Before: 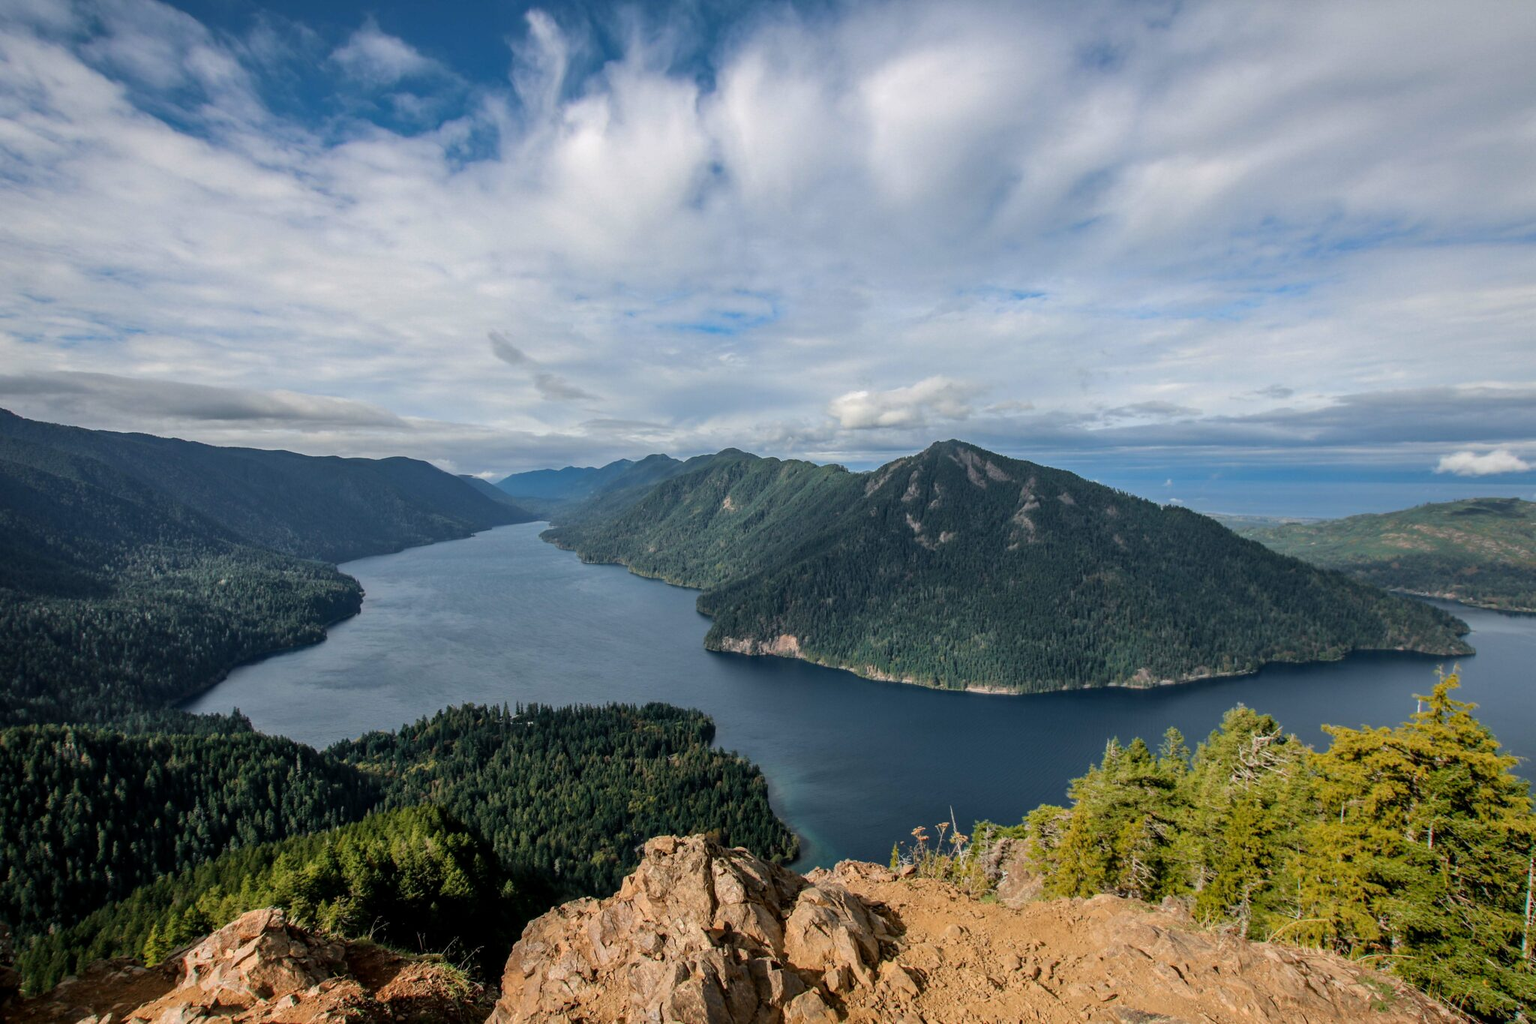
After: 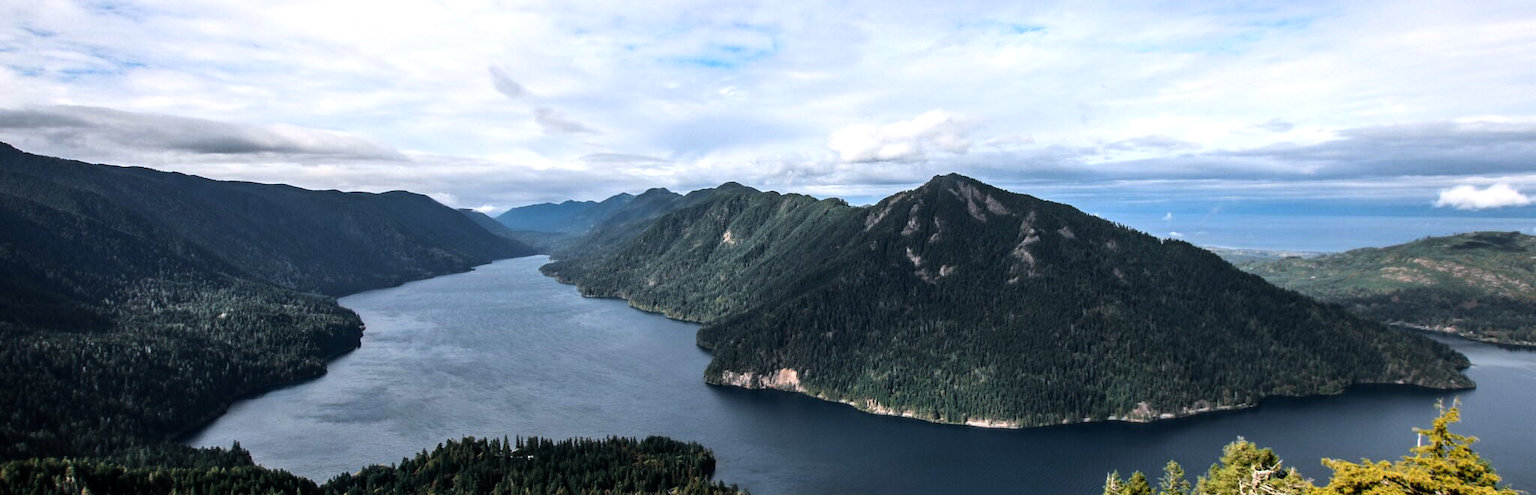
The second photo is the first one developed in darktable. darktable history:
shadows and highlights: shadows 0, highlights 40
exposure: exposure -0.157 EV, compensate highlight preservation false
color calibration: illuminant custom, x 0.348, y 0.366, temperature 4940.58 K
crop and rotate: top 26.056%, bottom 25.543%
tone equalizer: -8 EV -1.08 EV, -7 EV -1.01 EV, -6 EV -0.867 EV, -5 EV -0.578 EV, -3 EV 0.578 EV, -2 EV 0.867 EV, -1 EV 1.01 EV, +0 EV 1.08 EV, edges refinement/feathering 500, mask exposure compensation -1.57 EV, preserve details no
